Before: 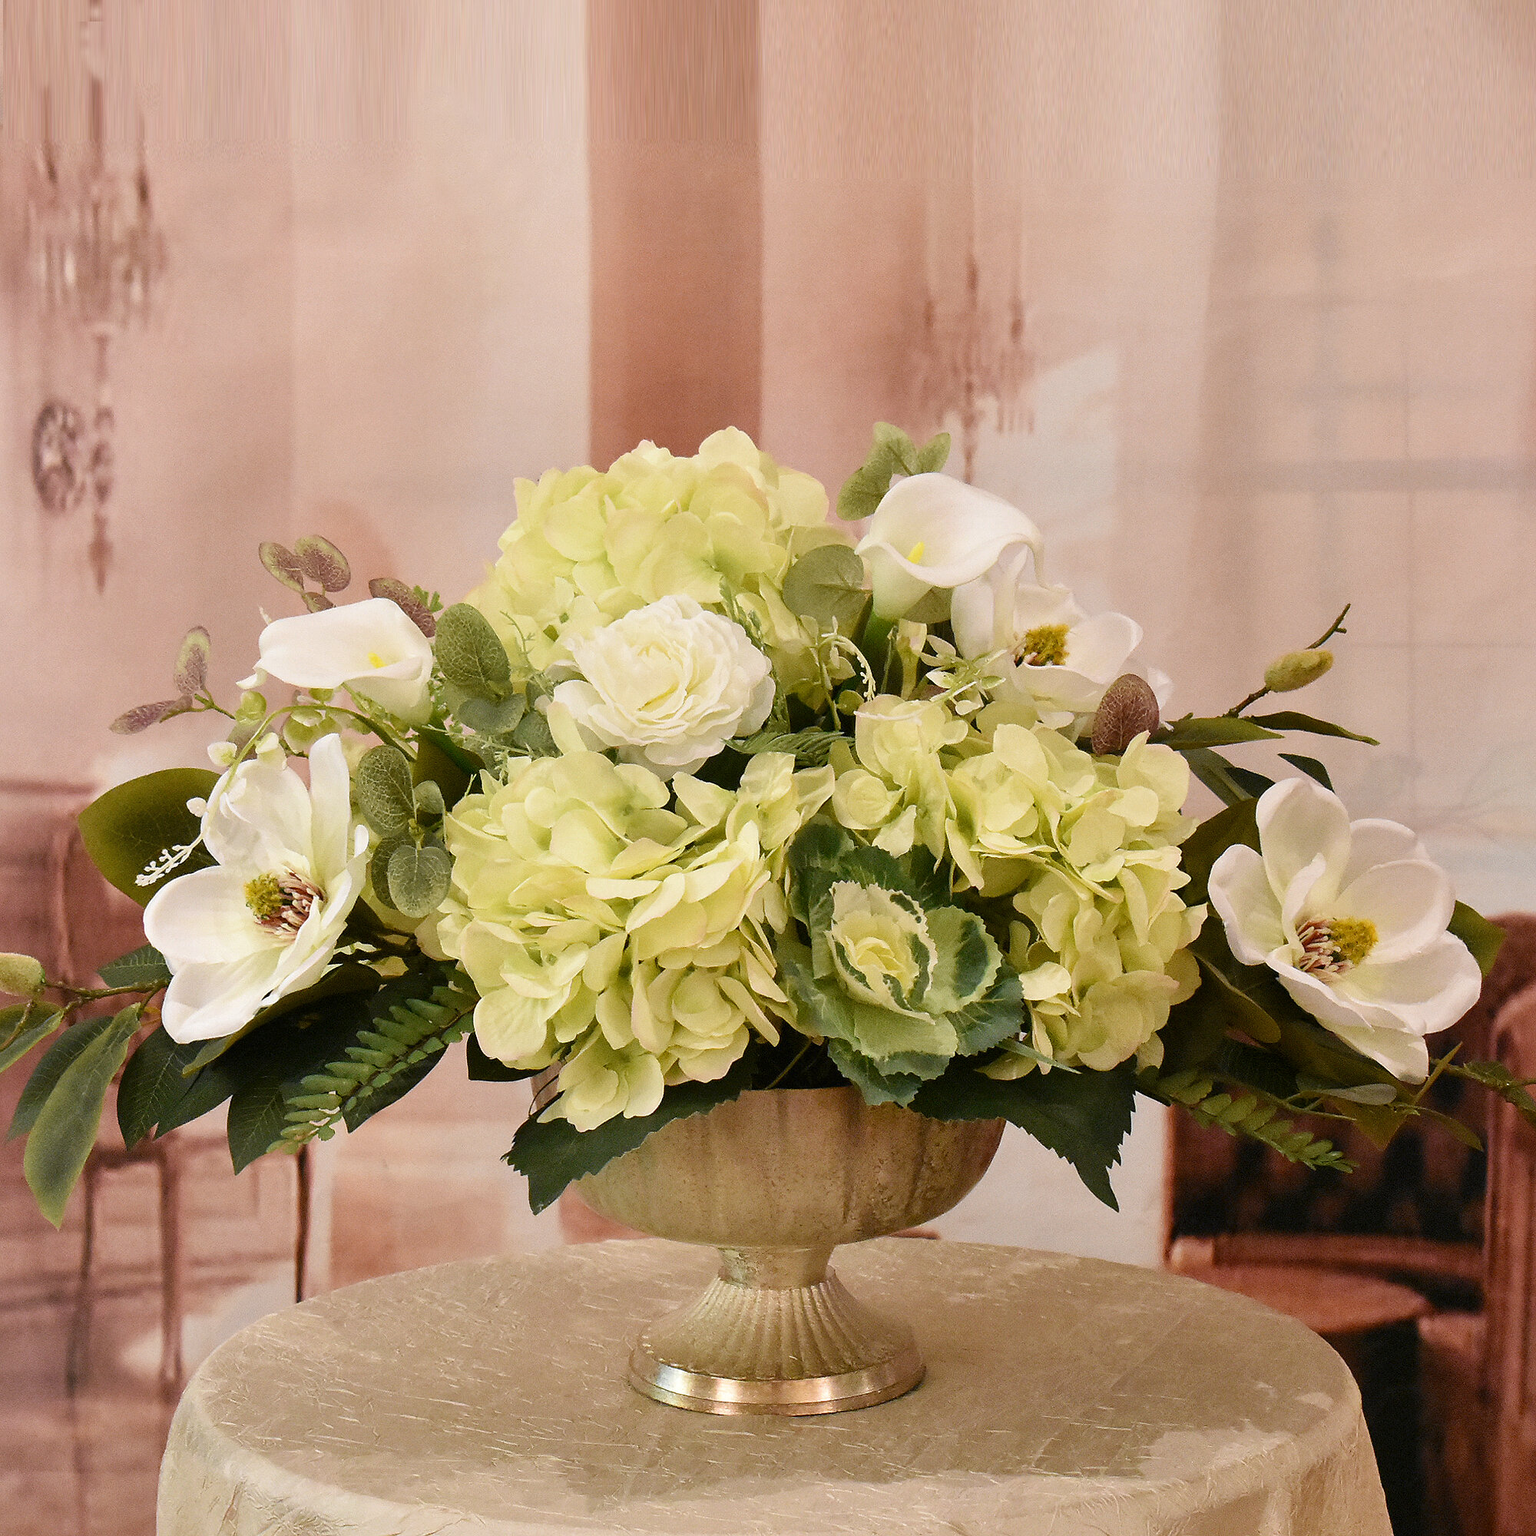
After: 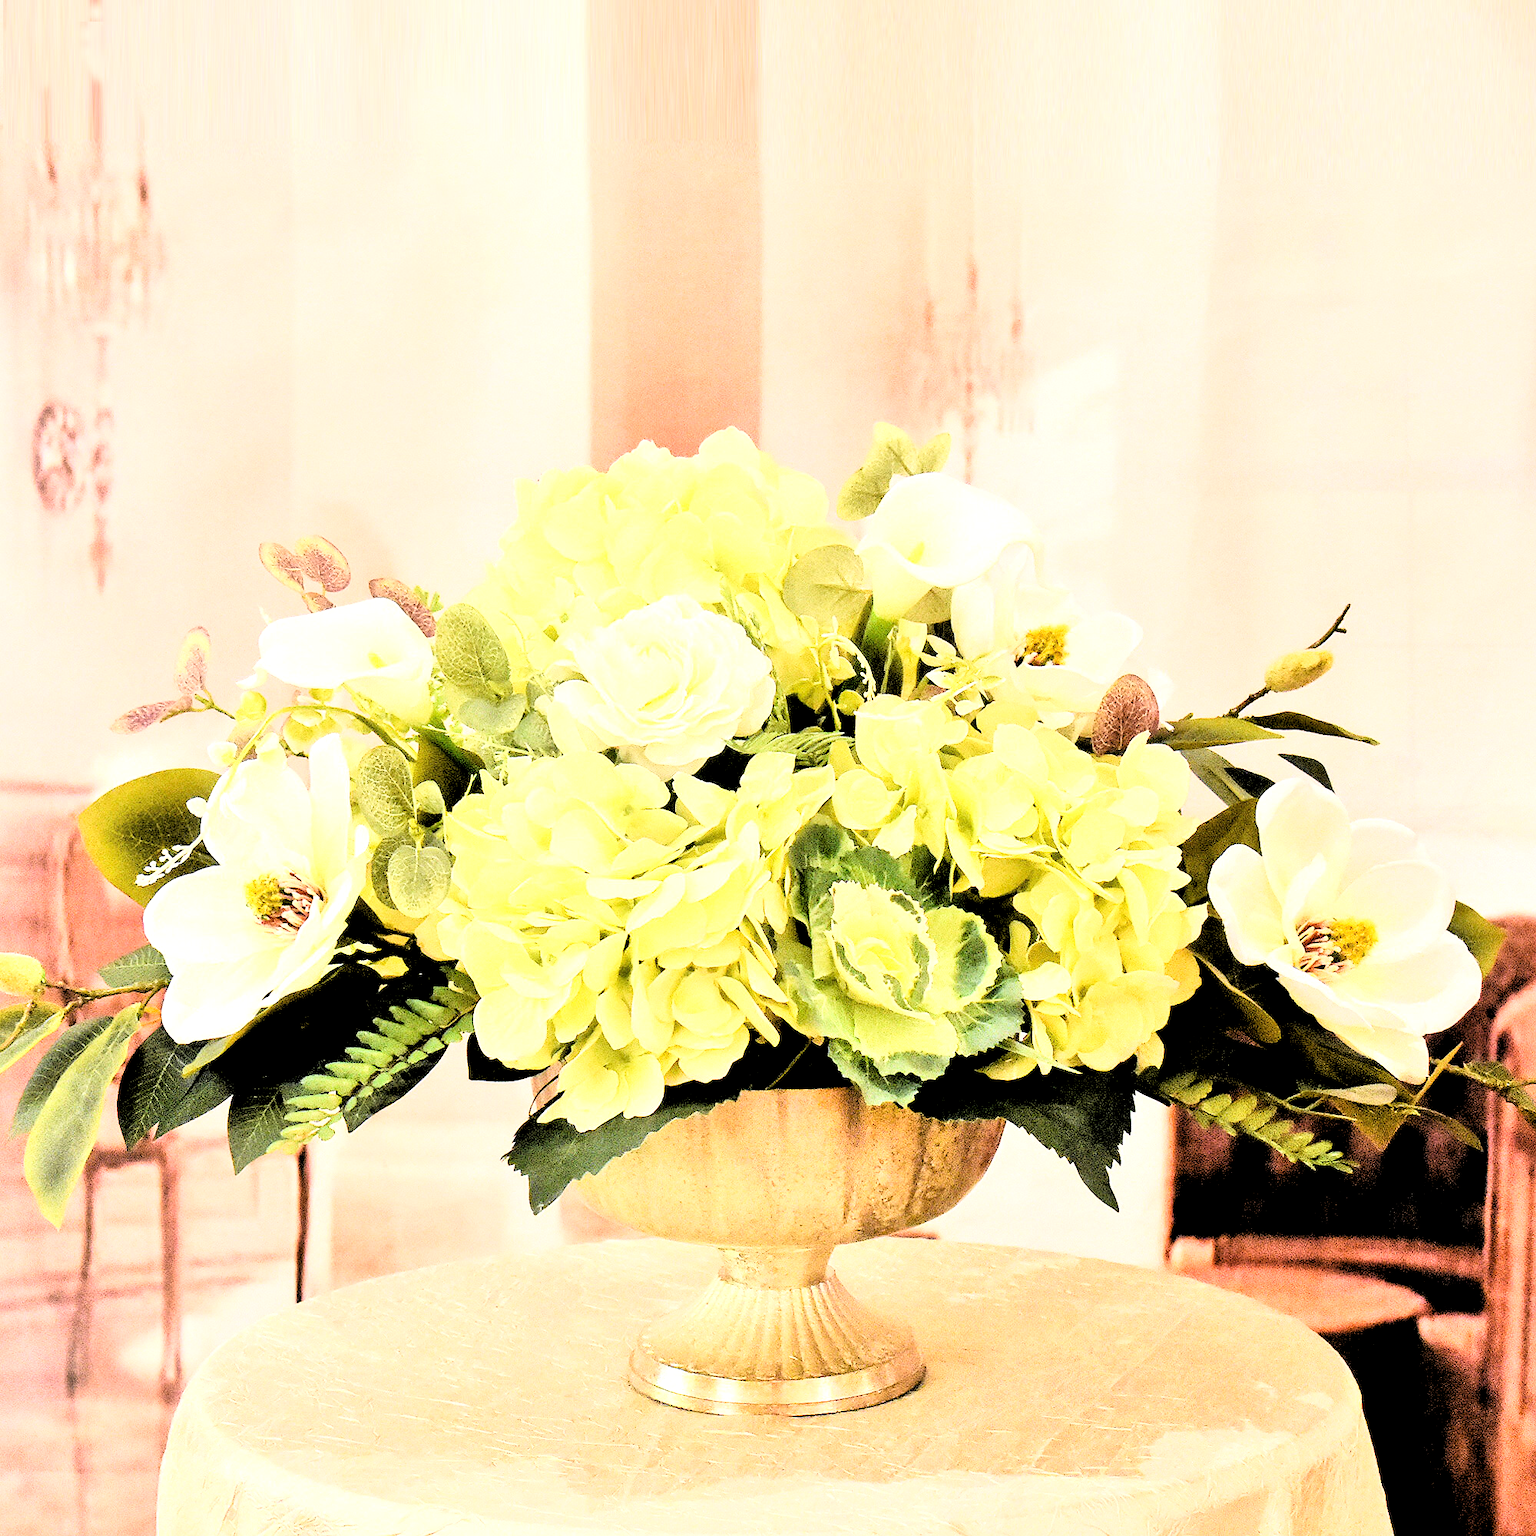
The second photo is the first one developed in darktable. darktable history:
rgb levels: levels [[0.034, 0.472, 0.904], [0, 0.5, 1], [0, 0.5, 1]]
tone equalizer: -7 EV 0.15 EV, -6 EV 0.6 EV, -5 EV 1.15 EV, -4 EV 1.33 EV, -3 EV 1.15 EV, -2 EV 0.6 EV, -1 EV 0.15 EV, mask exposure compensation -0.5 EV
rgb curve: curves: ch0 [(0, 0) (0.21, 0.15) (0.24, 0.21) (0.5, 0.75) (0.75, 0.96) (0.89, 0.99) (1, 1)]; ch1 [(0, 0.02) (0.21, 0.13) (0.25, 0.2) (0.5, 0.67) (0.75, 0.9) (0.89, 0.97) (1, 1)]; ch2 [(0, 0.02) (0.21, 0.13) (0.25, 0.2) (0.5, 0.67) (0.75, 0.9) (0.89, 0.97) (1, 1)], compensate middle gray true
